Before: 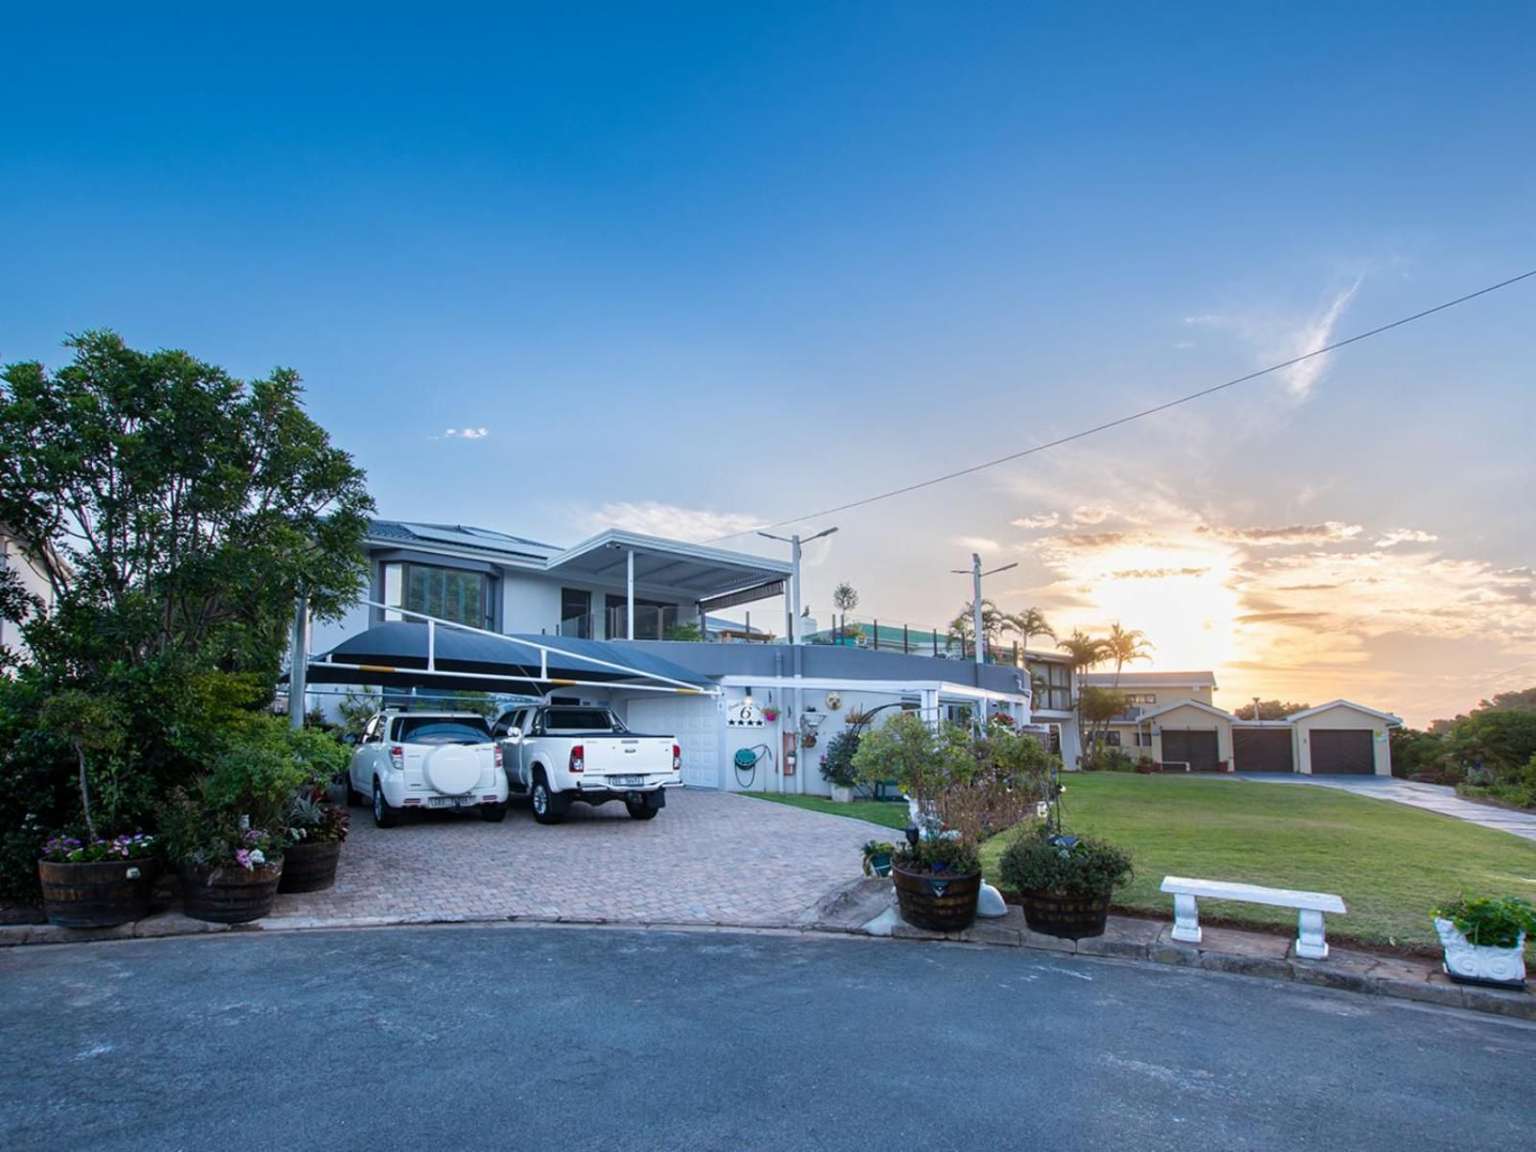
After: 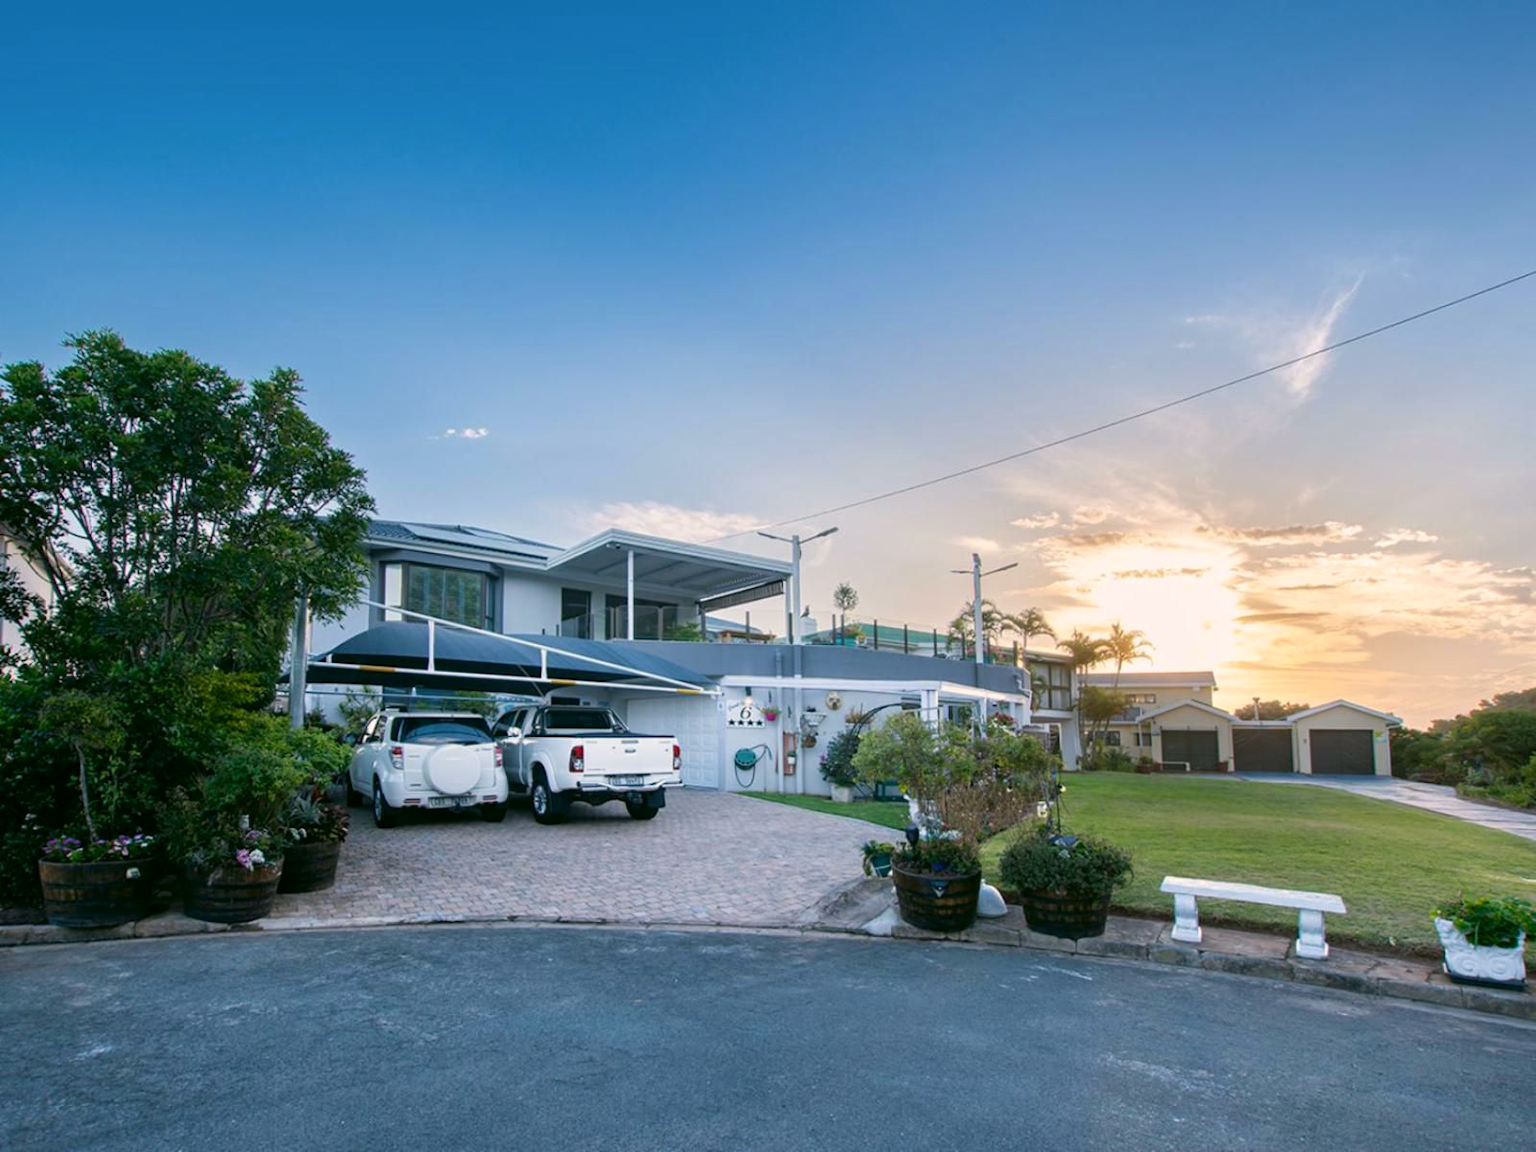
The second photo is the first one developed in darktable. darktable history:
color correction: highlights a* 4.08, highlights b* 4.92, shadows a* -7.15, shadows b* 4.97
